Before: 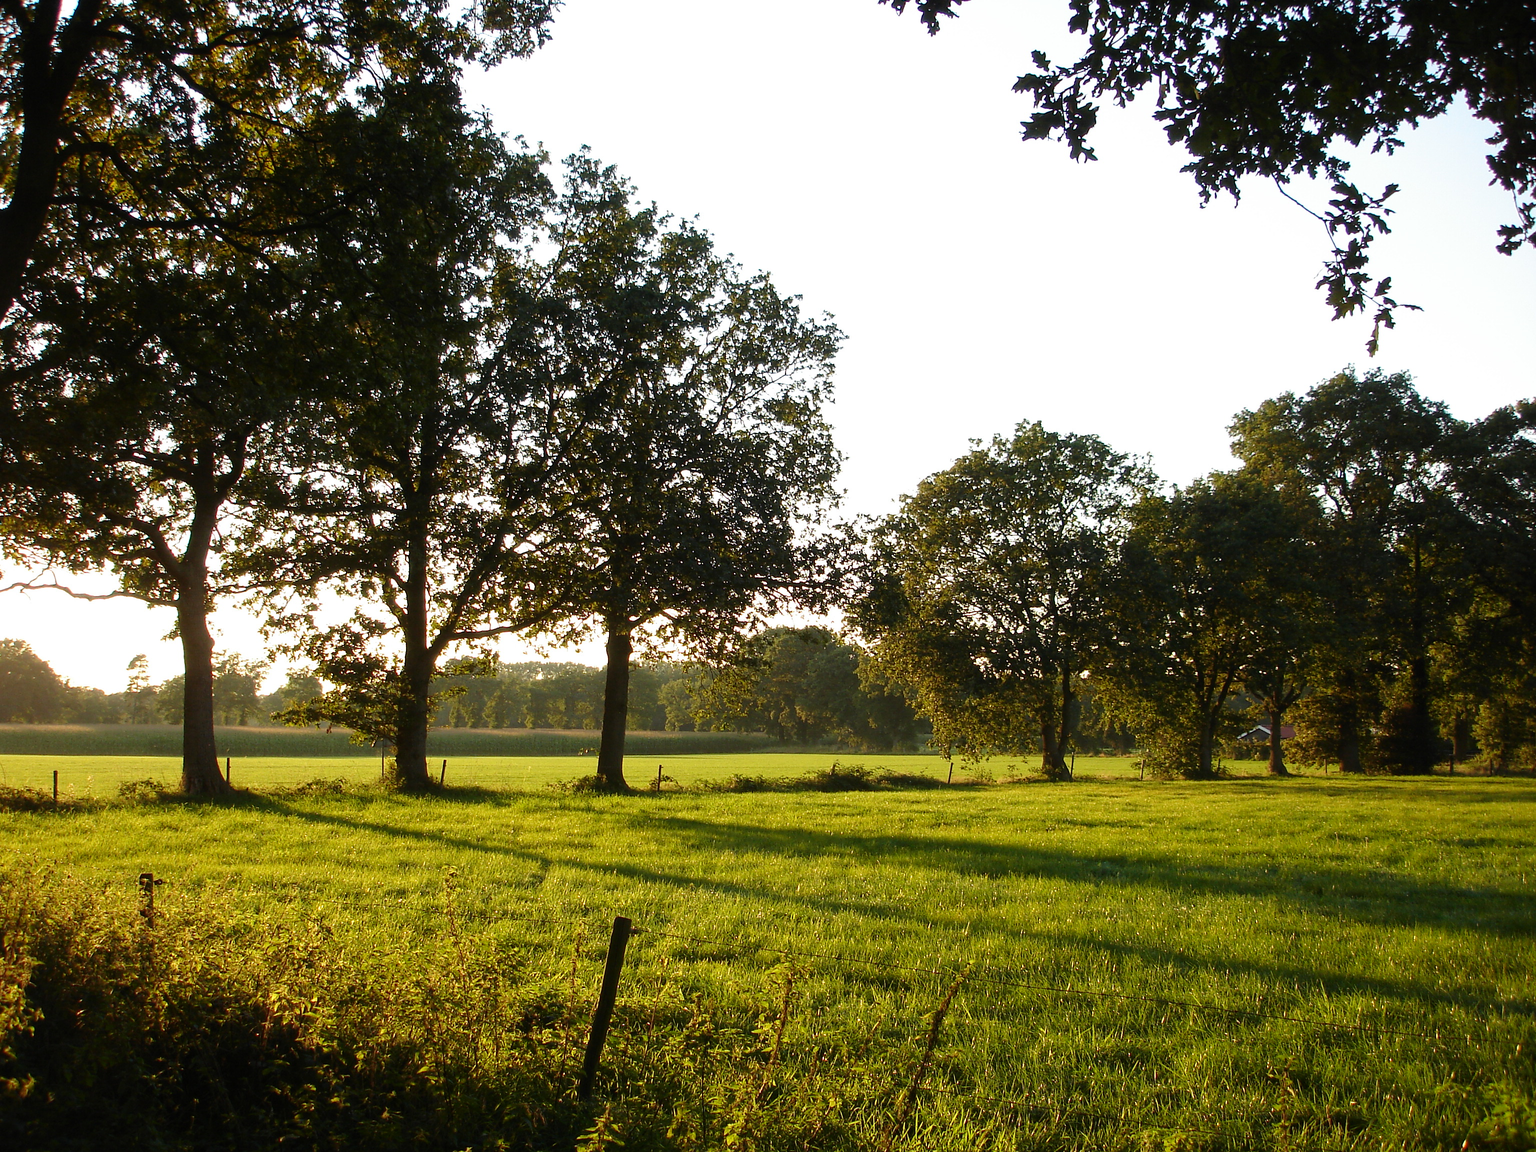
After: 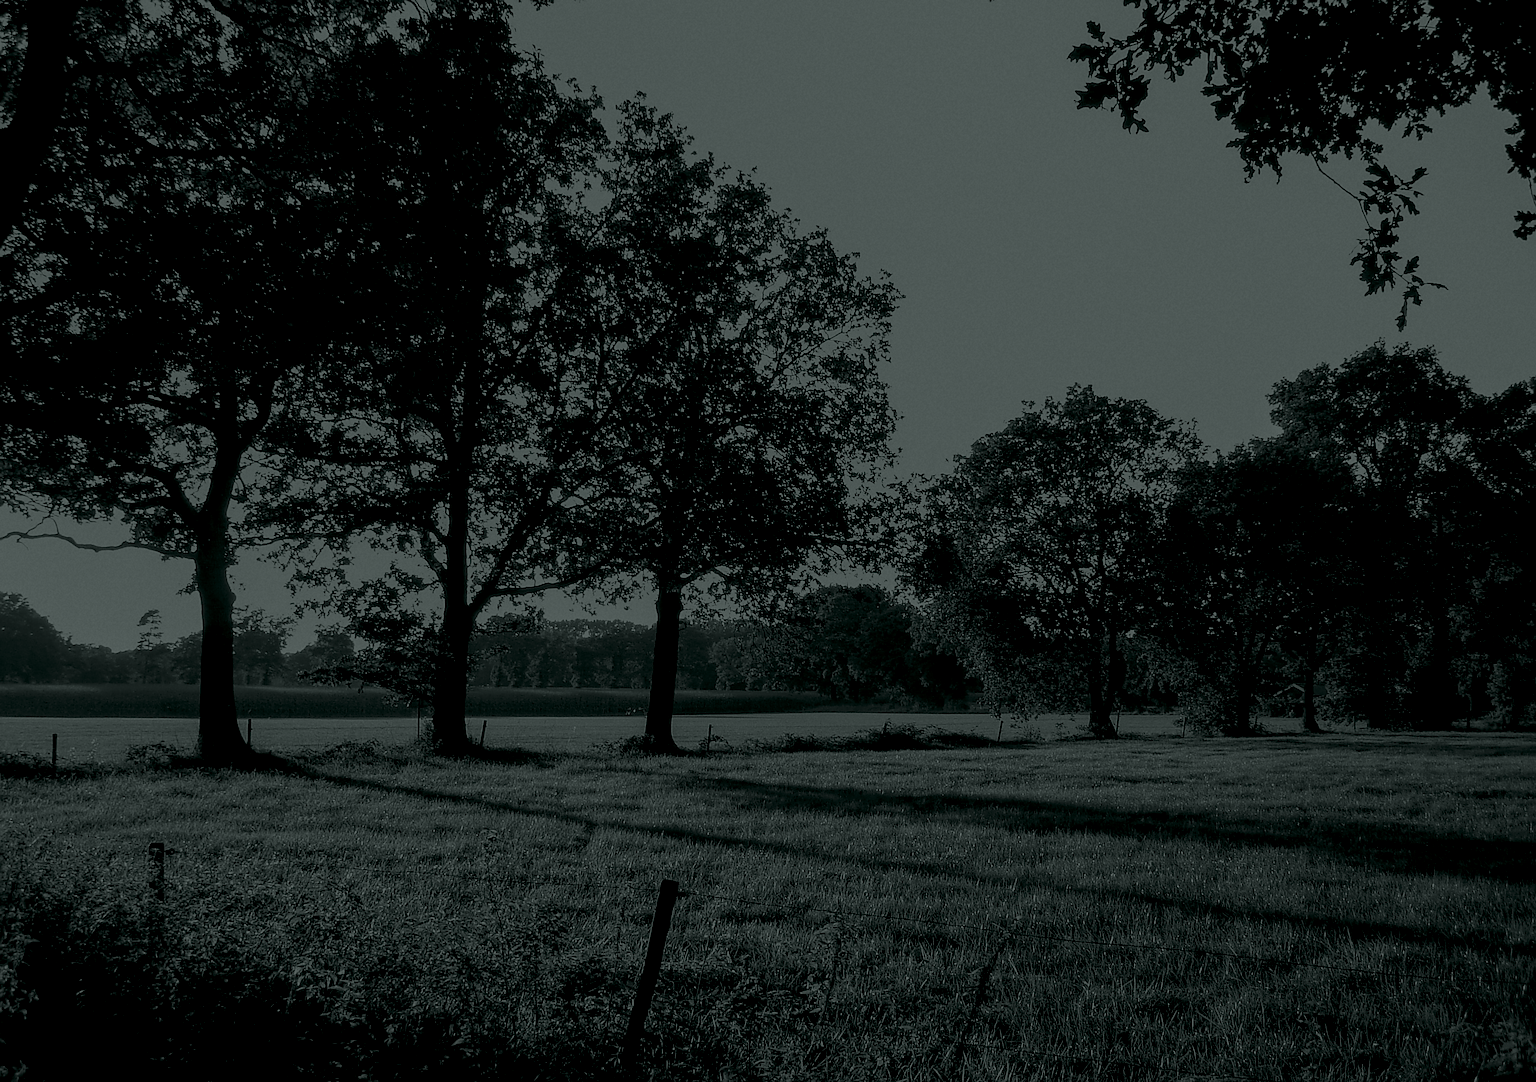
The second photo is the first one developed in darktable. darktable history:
grain: coarseness 14.57 ISO, strength 8.8%
local contrast: on, module defaults
rotate and perspective: rotation 0.679°, lens shift (horizontal) 0.136, crop left 0.009, crop right 0.991, crop top 0.078, crop bottom 0.95
sharpen: on, module defaults
colorize: hue 90°, saturation 19%, lightness 1.59%, version 1
